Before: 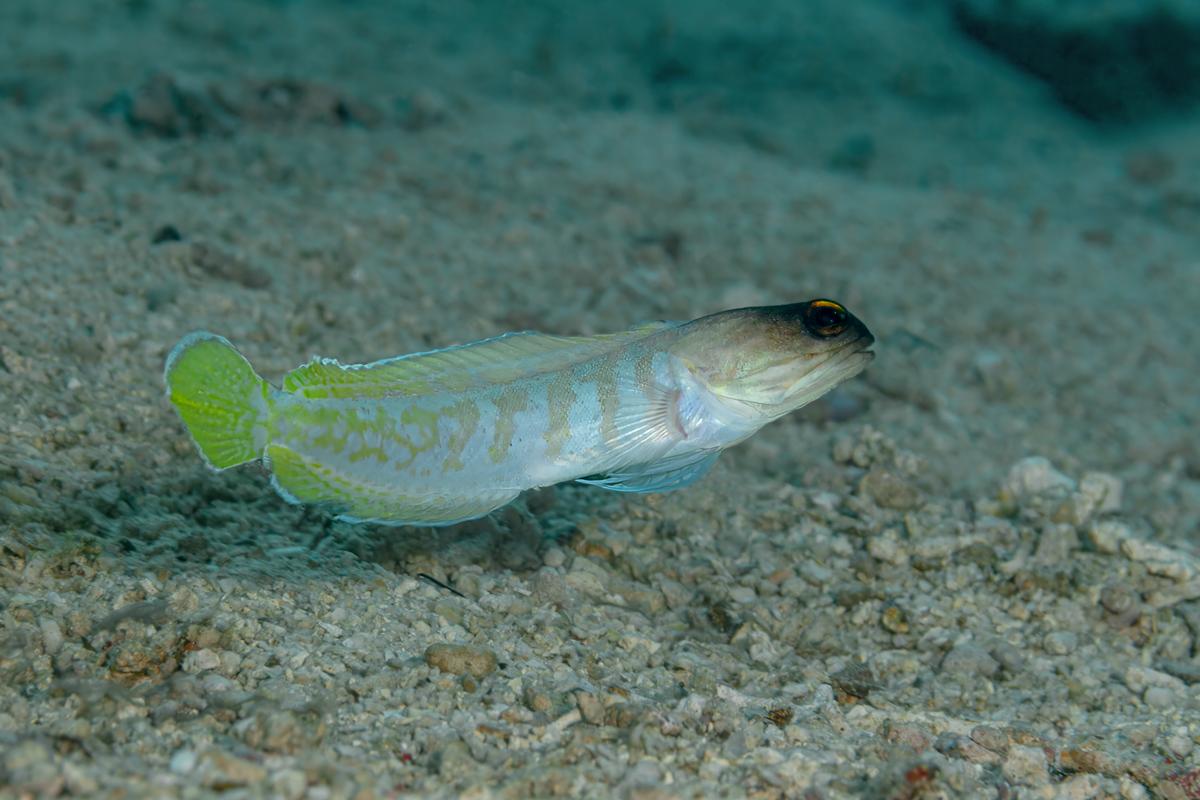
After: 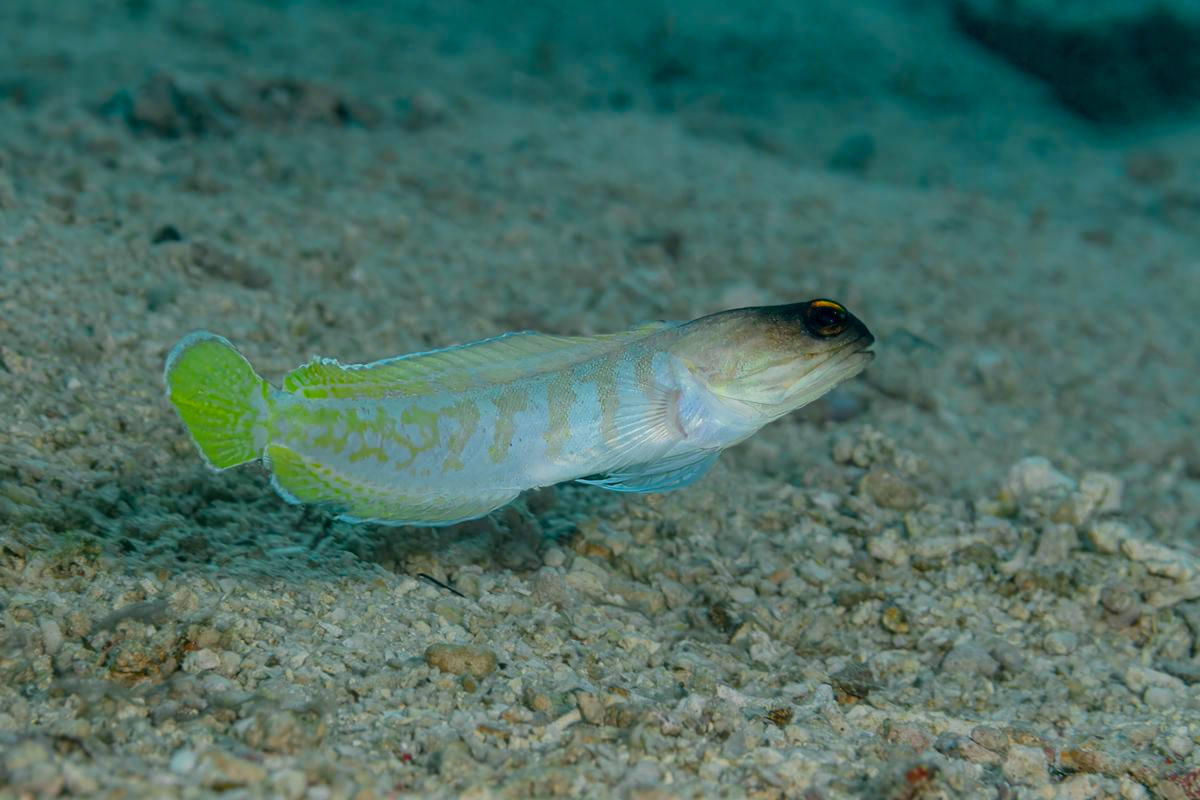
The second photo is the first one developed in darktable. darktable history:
filmic rgb: black relative exposure -11.37 EV, white relative exposure 3.21 EV, hardness 6.77, preserve chrominance max RGB, color science v6 (2022), contrast in shadows safe, contrast in highlights safe
contrast brightness saturation: contrast 0.043, saturation 0.154
